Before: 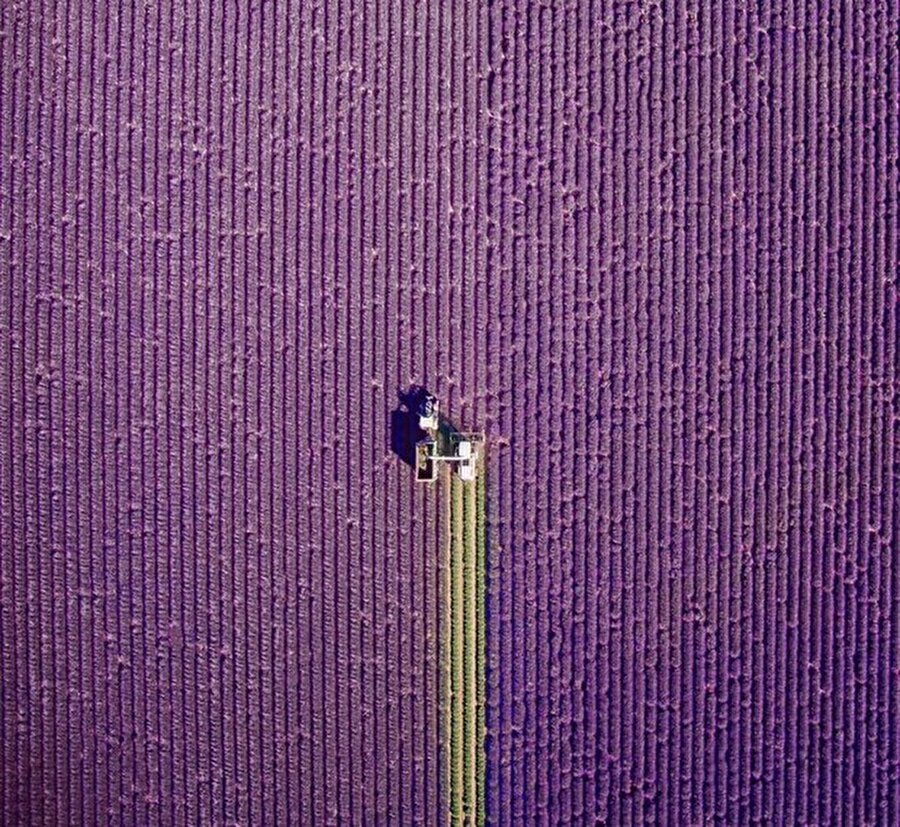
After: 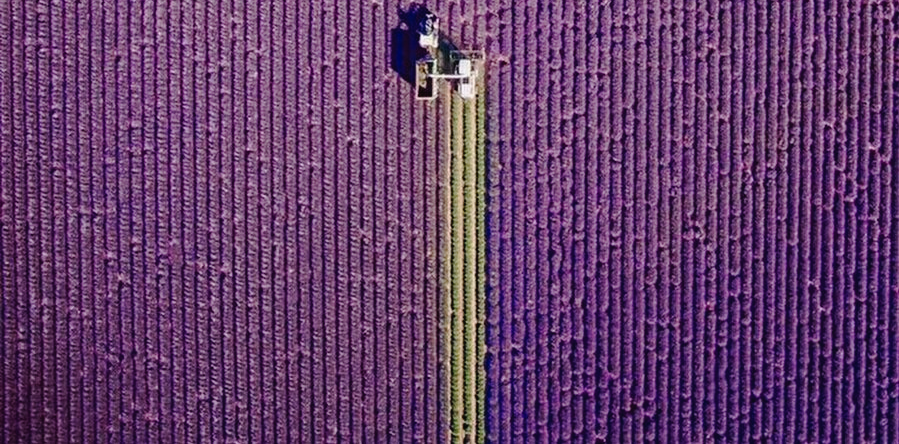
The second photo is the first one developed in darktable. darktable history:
crop and rotate: top 46.254%, right 0.081%
tone curve: curves: ch0 [(0, 0.021) (0.049, 0.044) (0.157, 0.131) (0.365, 0.359) (0.499, 0.517) (0.675, 0.667) (0.856, 0.83) (1, 0.969)]; ch1 [(0, 0) (0.302, 0.309) (0.433, 0.443) (0.472, 0.47) (0.502, 0.503) (0.527, 0.516) (0.564, 0.557) (0.614, 0.645) (0.677, 0.722) (0.859, 0.889) (1, 1)]; ch2 [(0, 0) (0.33, 0.301) (0.447, 0.44) (0.487, 0.496) (0.502, 0.501) (0.535, 0.537) (0.565, 0.558) (0.608, 0.624) (1, 1)], preserve colors none
